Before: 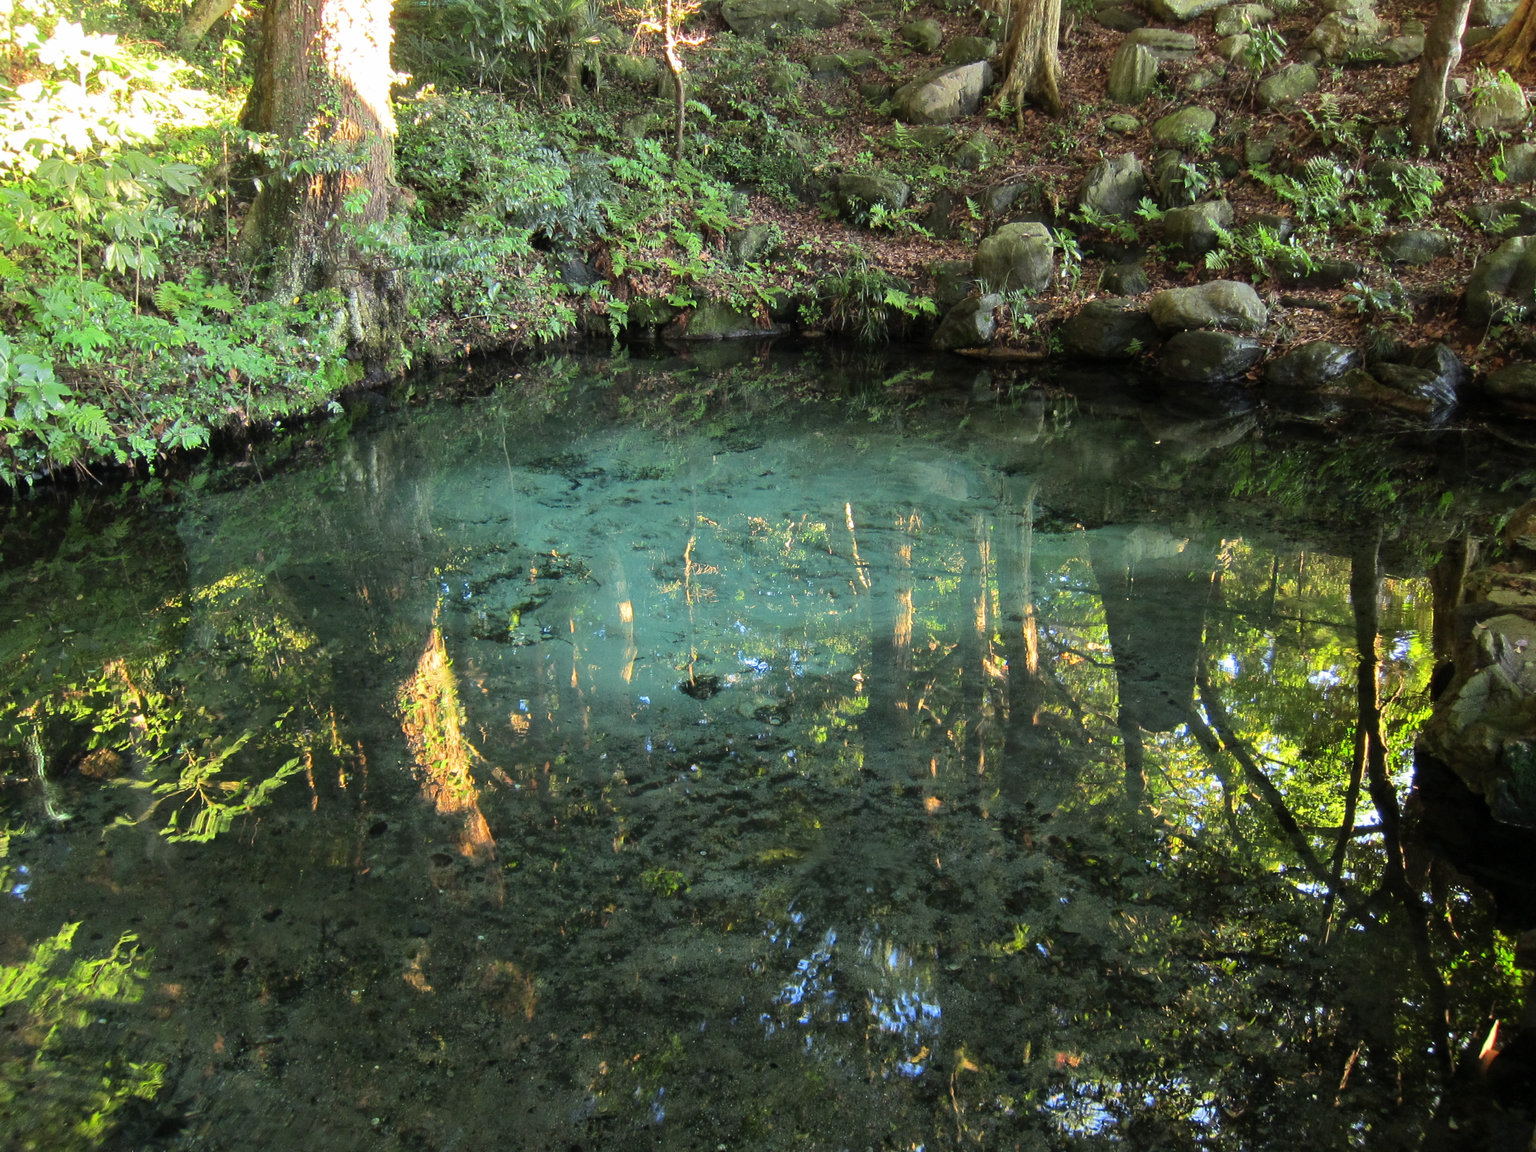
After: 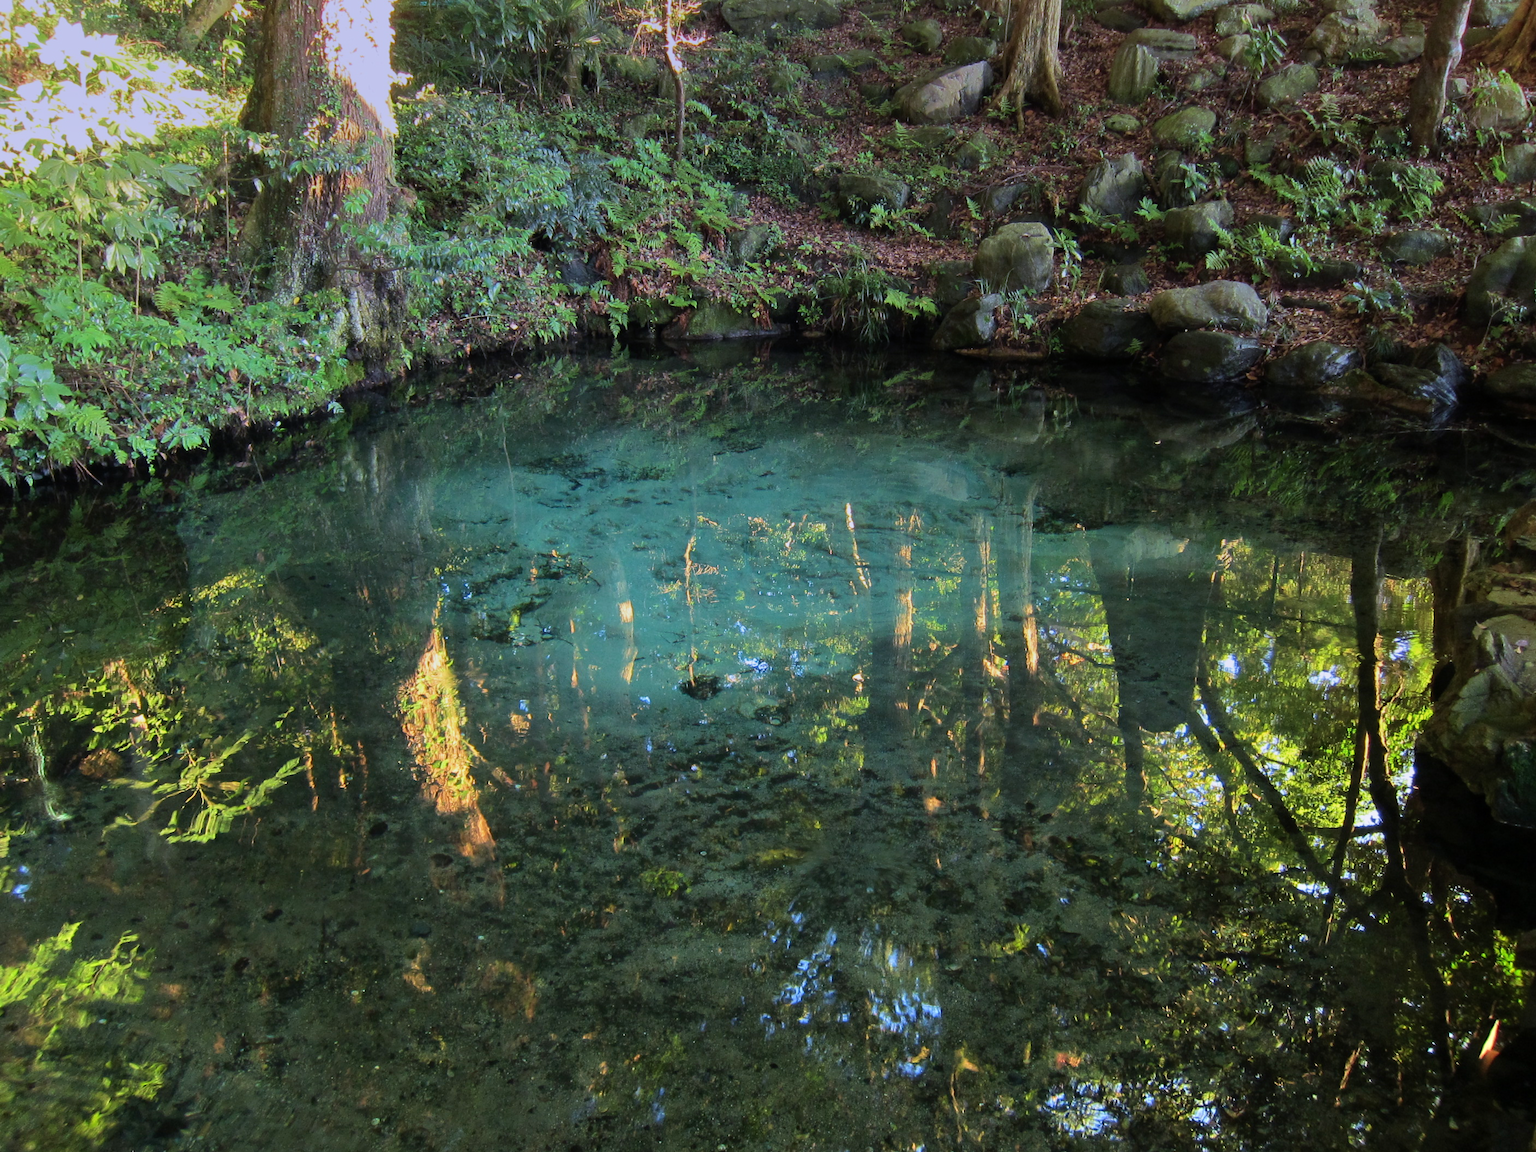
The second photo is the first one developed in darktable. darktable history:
graduated density: hue 238.83°, saturation 50%
velvia: on, module defaults
